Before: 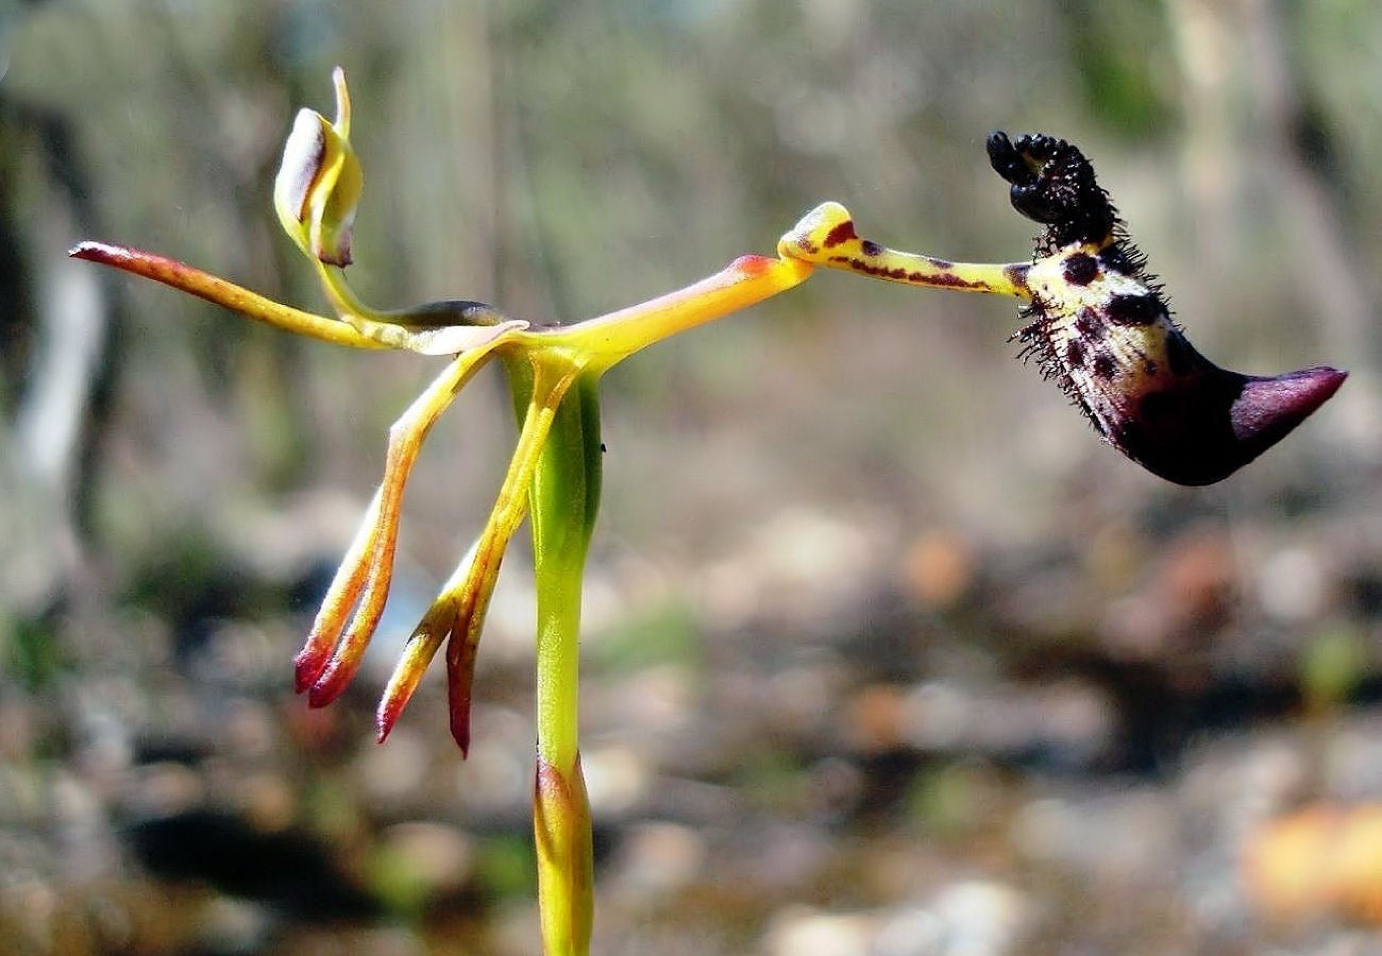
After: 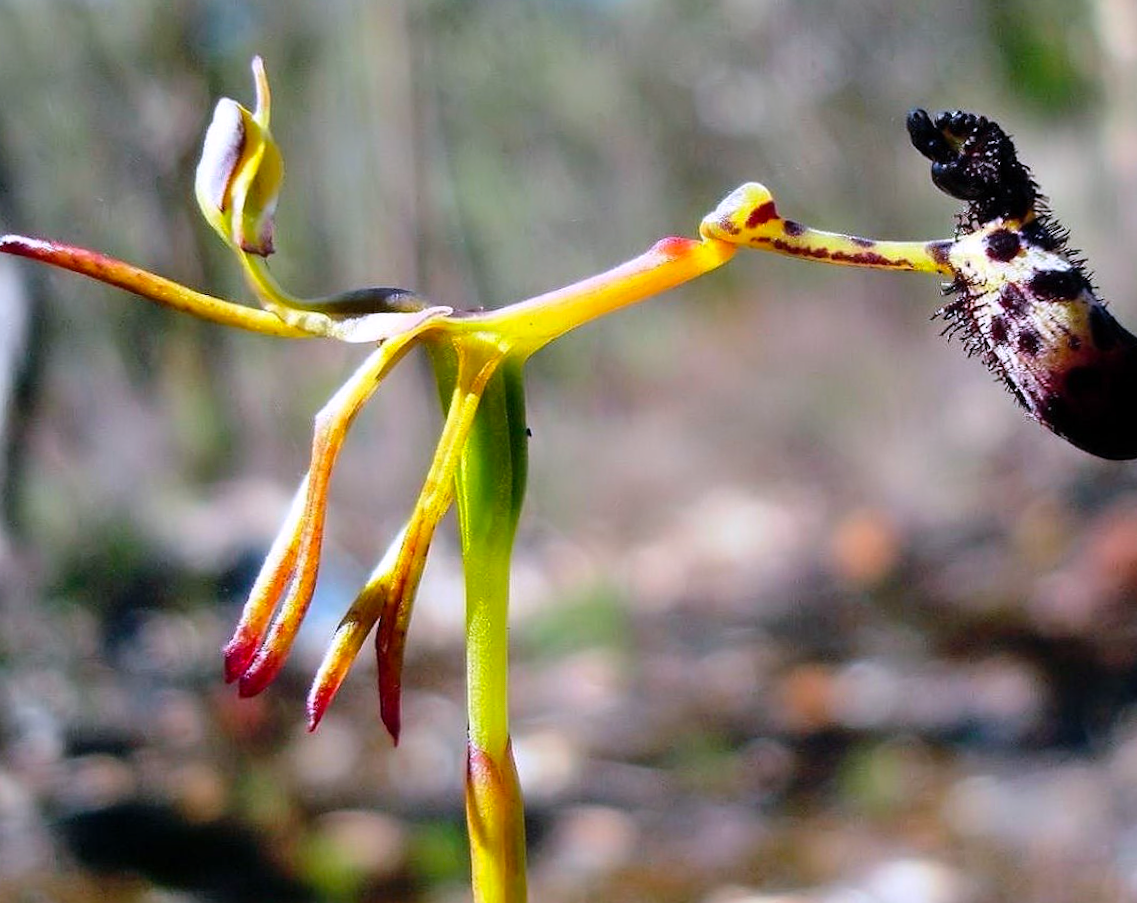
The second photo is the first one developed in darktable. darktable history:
crop and rotate: angle 1°, left 4.281%, top 0.642%, right 11.383%, bottom 2.486%
white balance: red 1.004, blue 1.096
